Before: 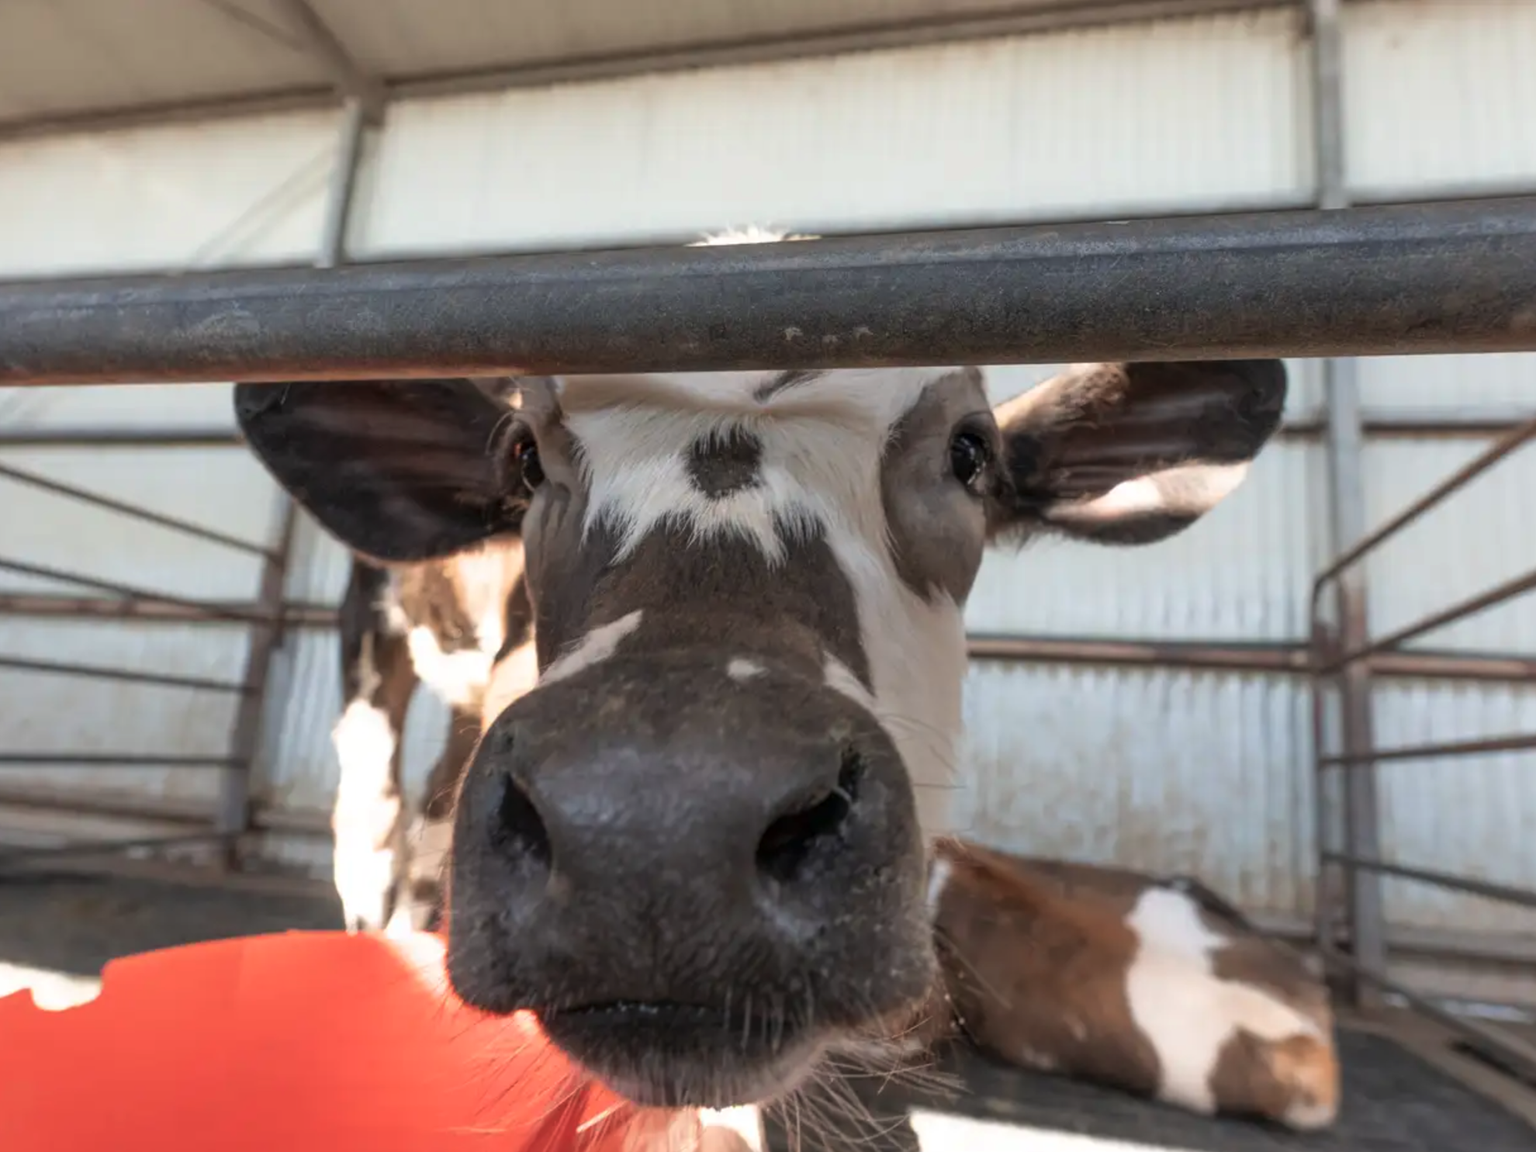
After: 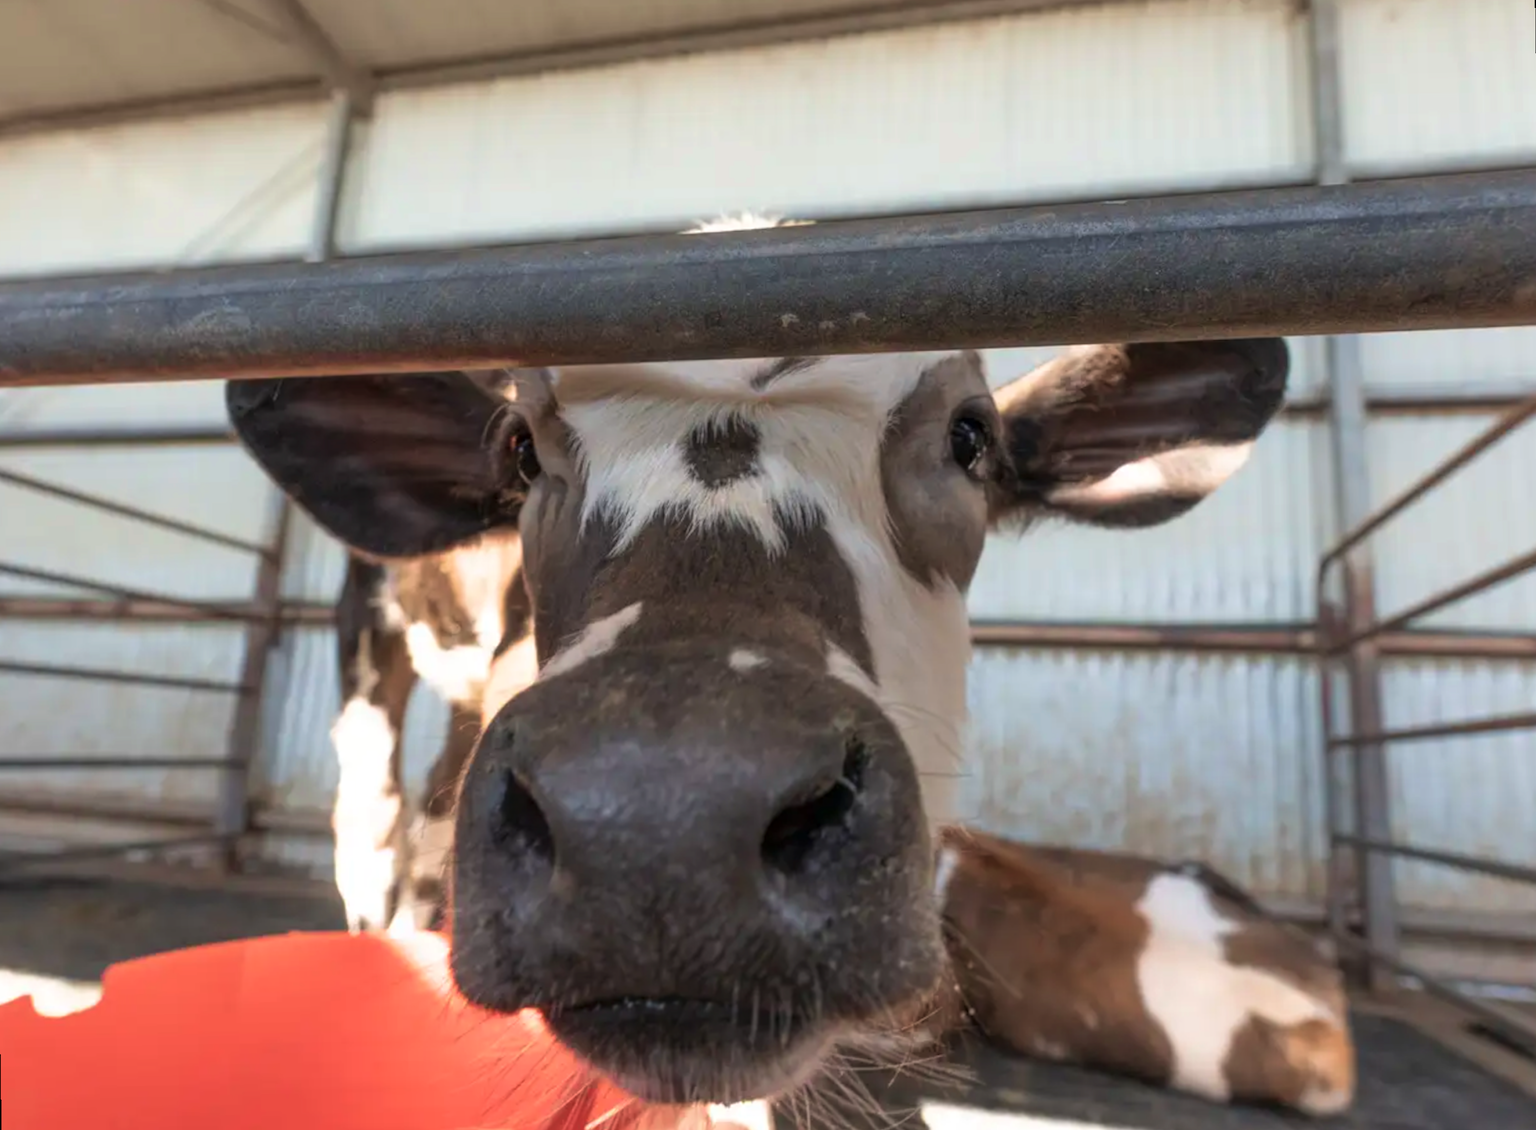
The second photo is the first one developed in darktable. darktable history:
rotate and perspective: rotation -1°, crop left 0.011, crop right 0.989, crop top 0.025, crop bottom 0.975
velvia: on, module defaults
